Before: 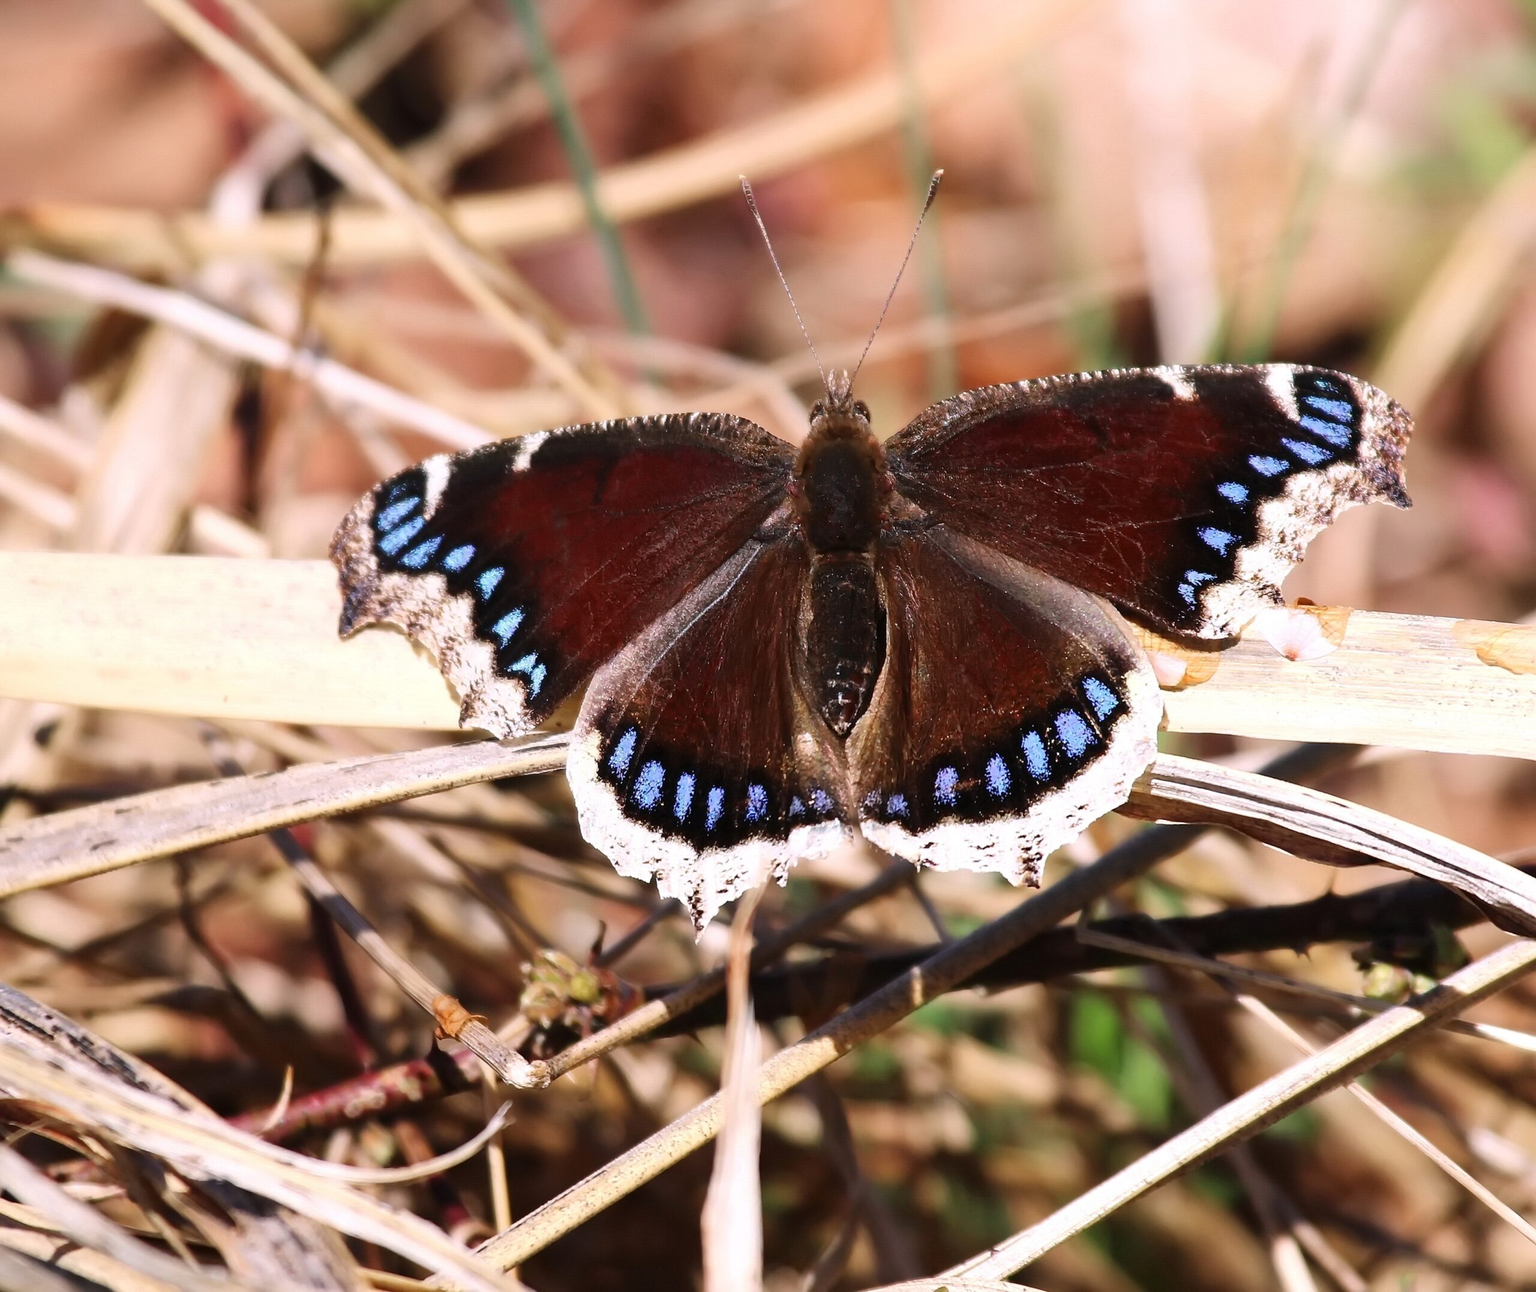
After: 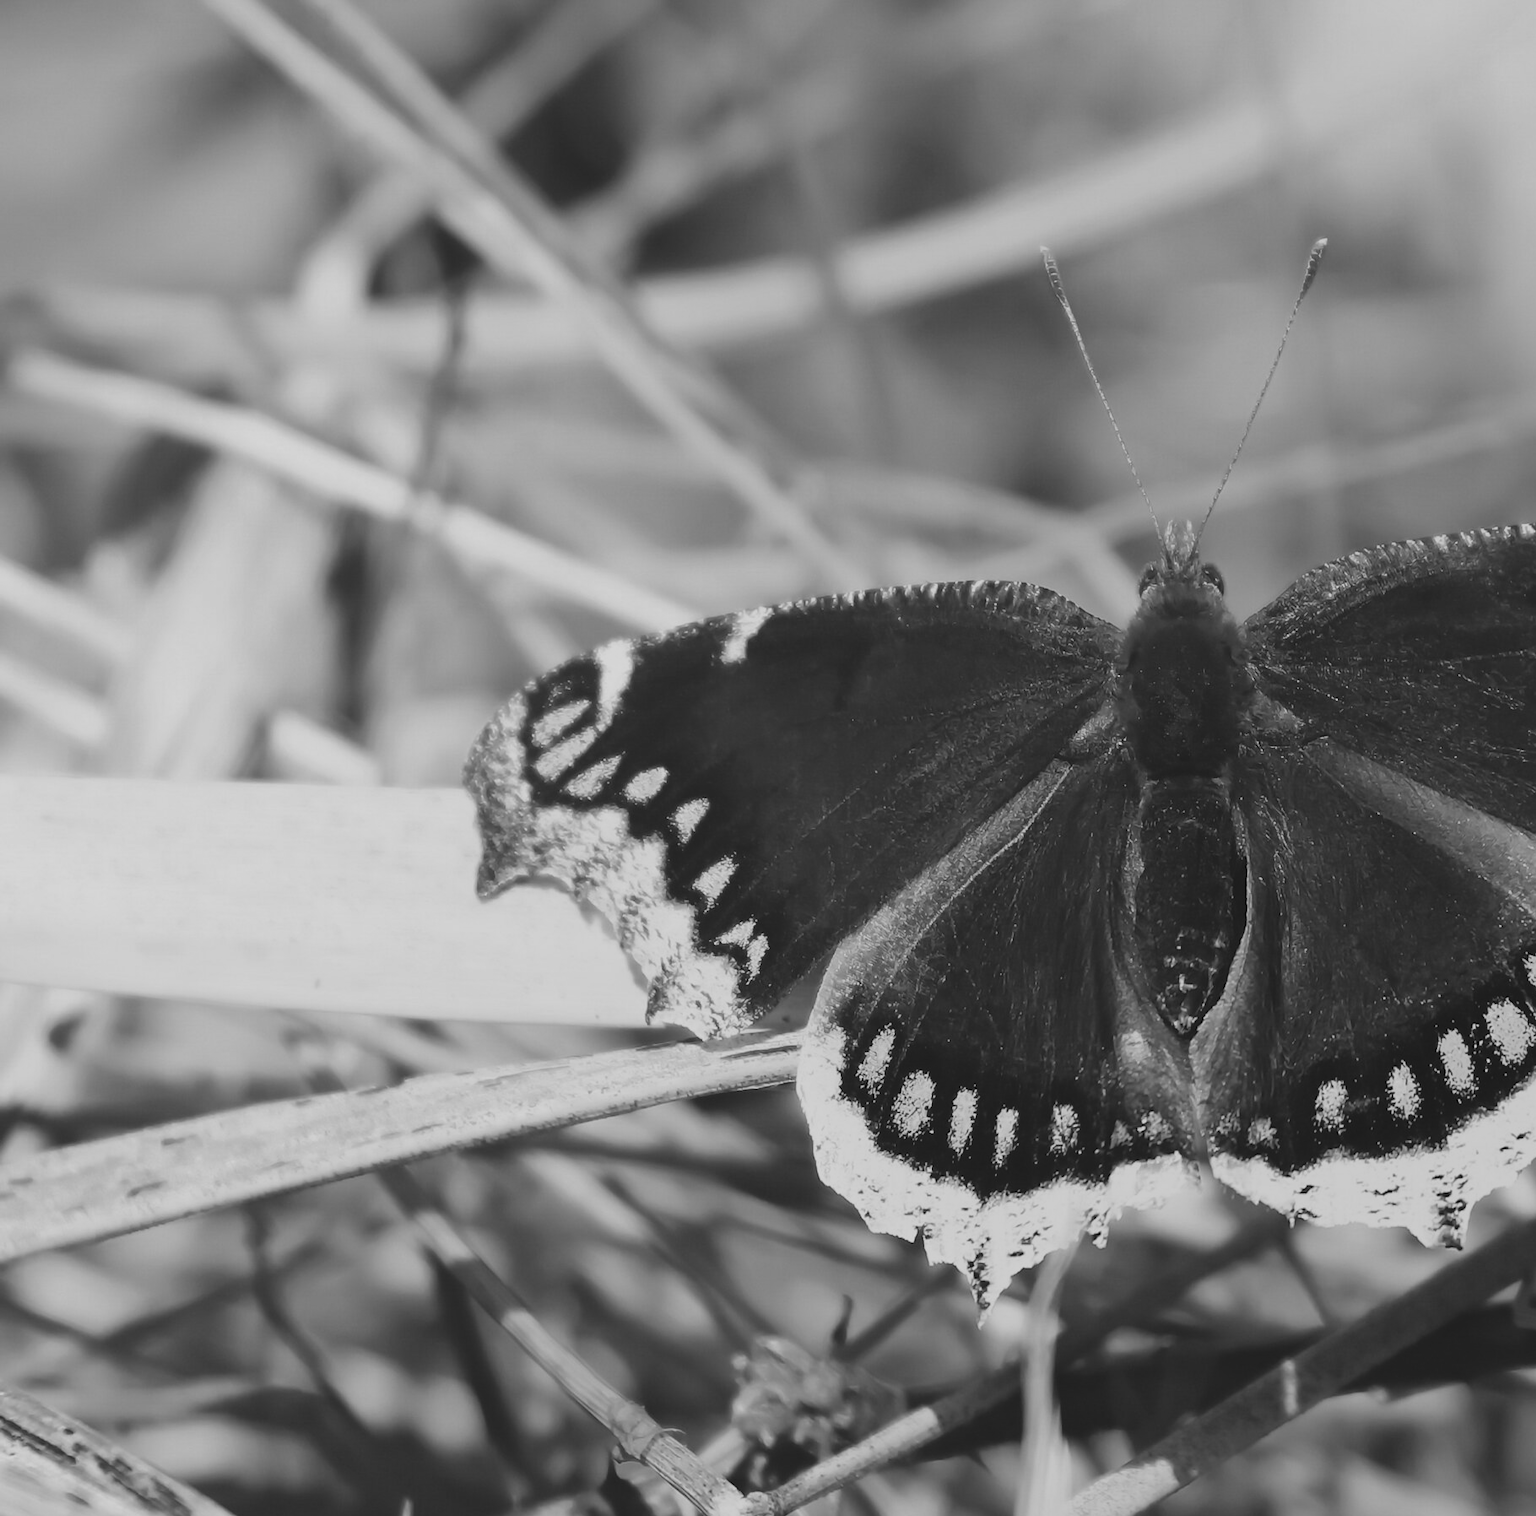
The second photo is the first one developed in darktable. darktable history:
color zones: curves: ch0 [(0, 0.613) (0.01, 0.613) (0.245, 0.448) (0.498, 0.529) (0.642, 0.665) (0.879, 0.777) (0.99, 0.613)]; ch1 [(0, 0) (0.143, 0) (0.286, 0) (0.429, 0) (0.571, 0) (0.714, 0) (0.857, 0)]
crop: right 28.894%, bottom 16.536%
local contrast: detail 71%
color correction: highlights a* 5.7, highlights b* 33.47, shadows a* -26.25, shadows b* 3.8
